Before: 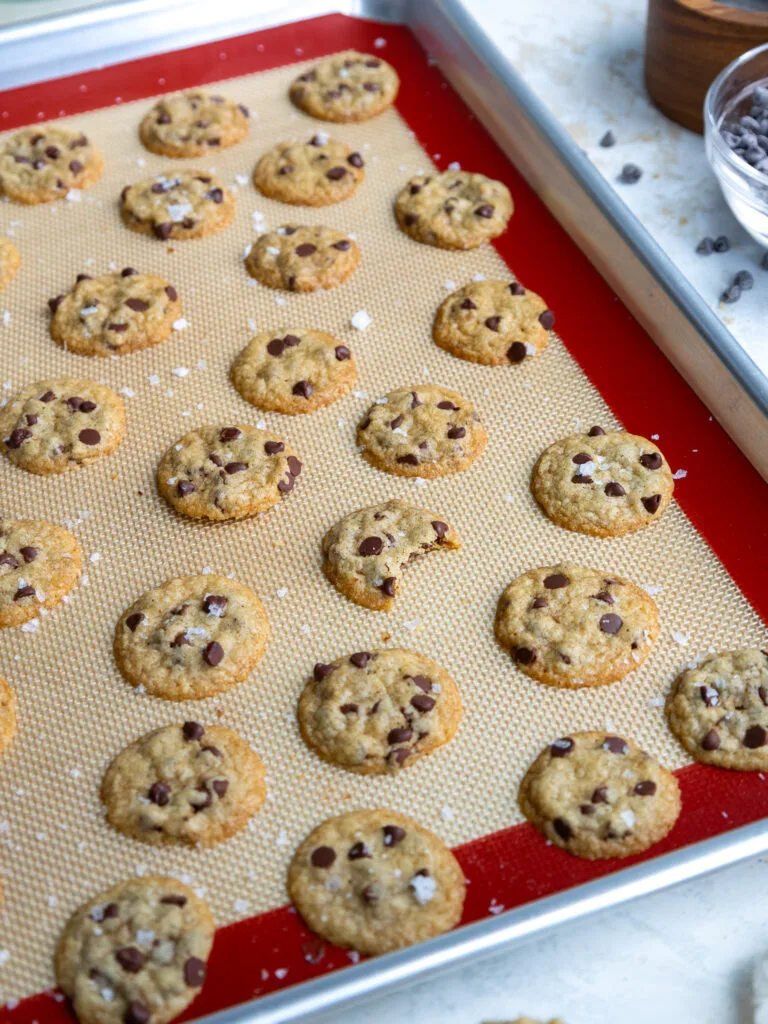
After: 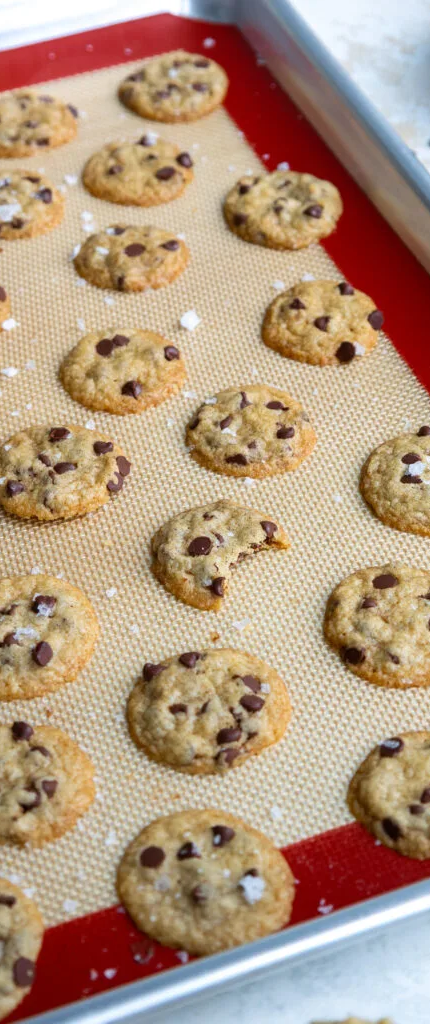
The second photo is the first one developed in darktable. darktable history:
crop and rotate: left 22.372%, right 21.615%
